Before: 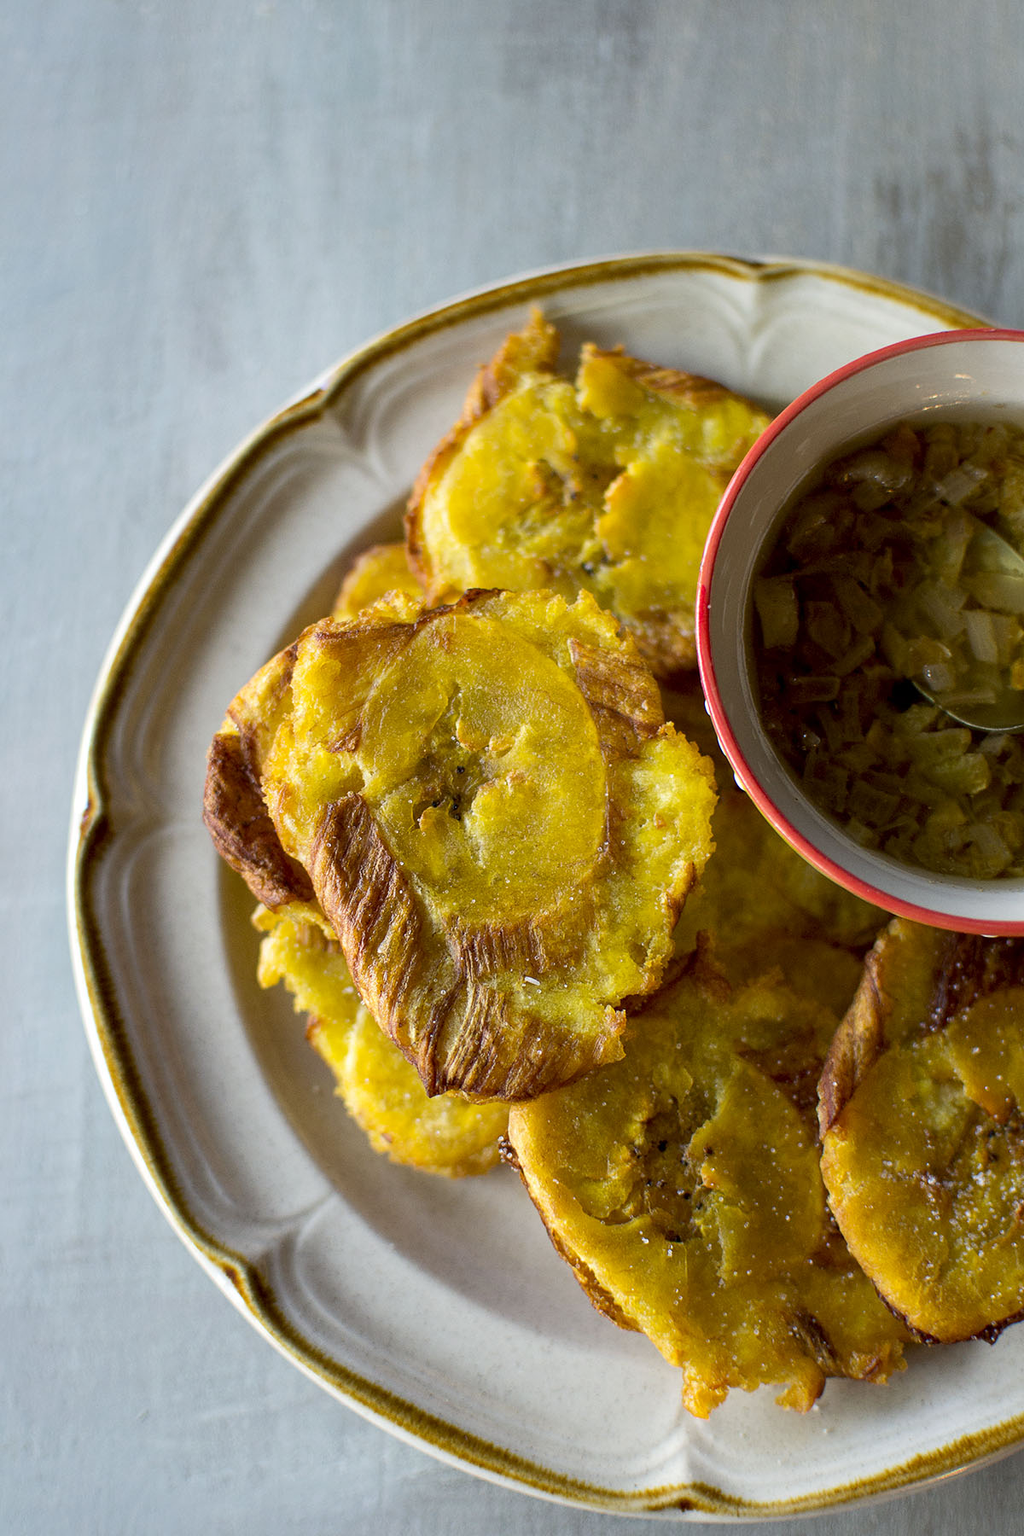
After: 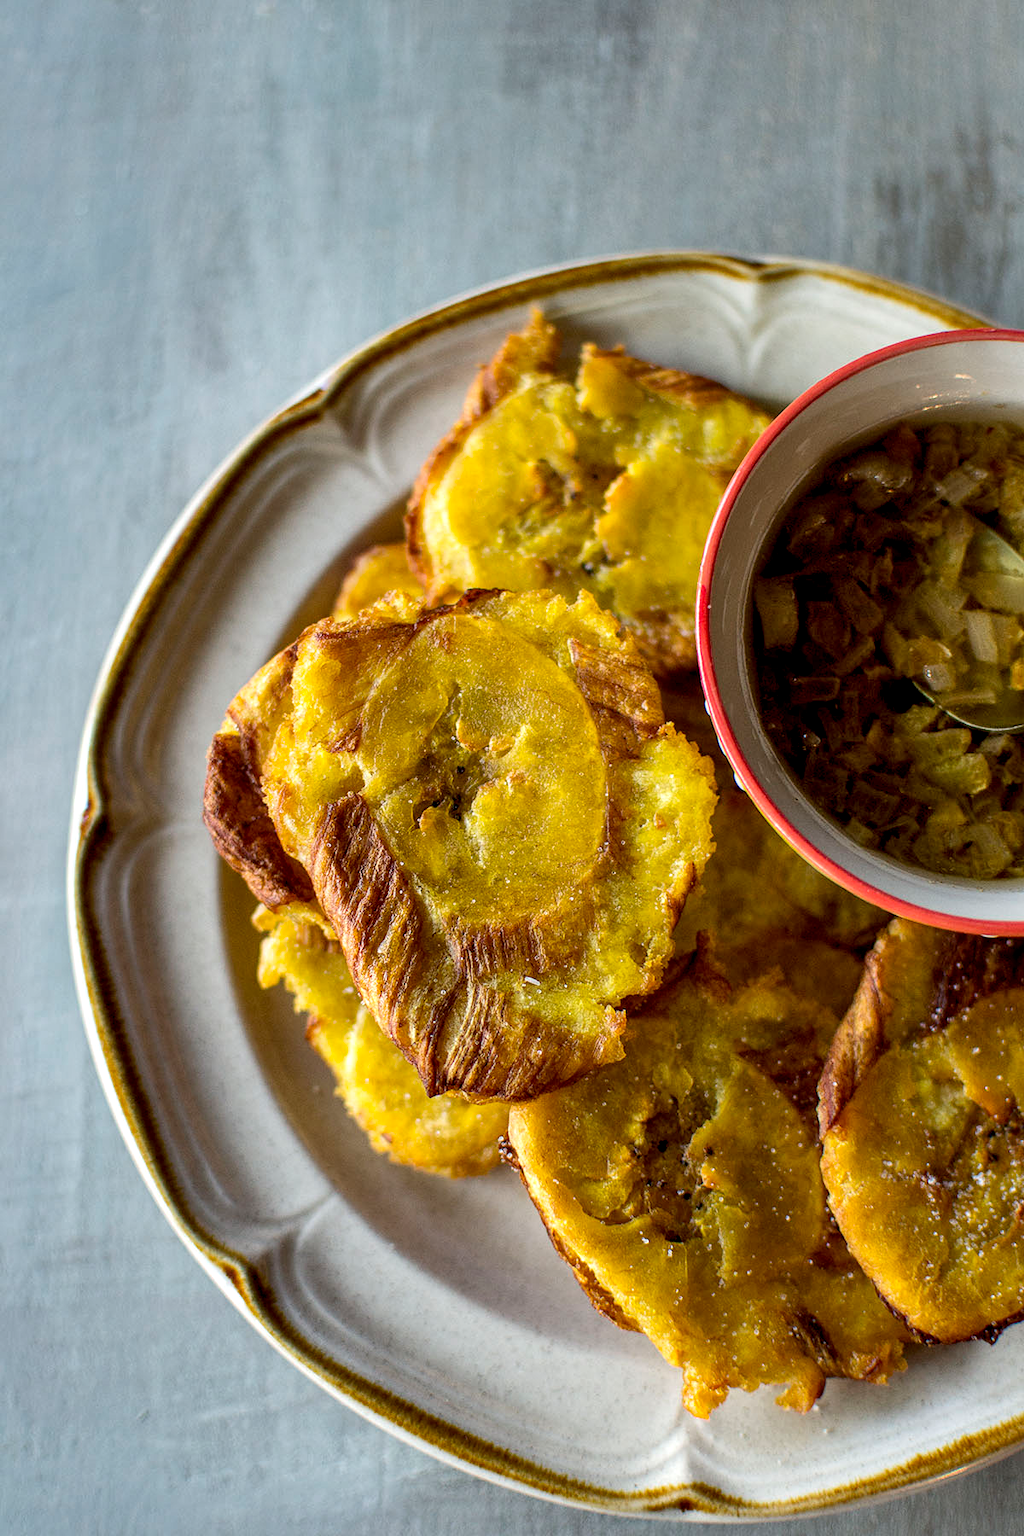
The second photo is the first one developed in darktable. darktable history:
shadows and highlights: soften with gaussian
local contrast: highlights 38%, shadows 61%, detail 137%, midtone range 0.508
